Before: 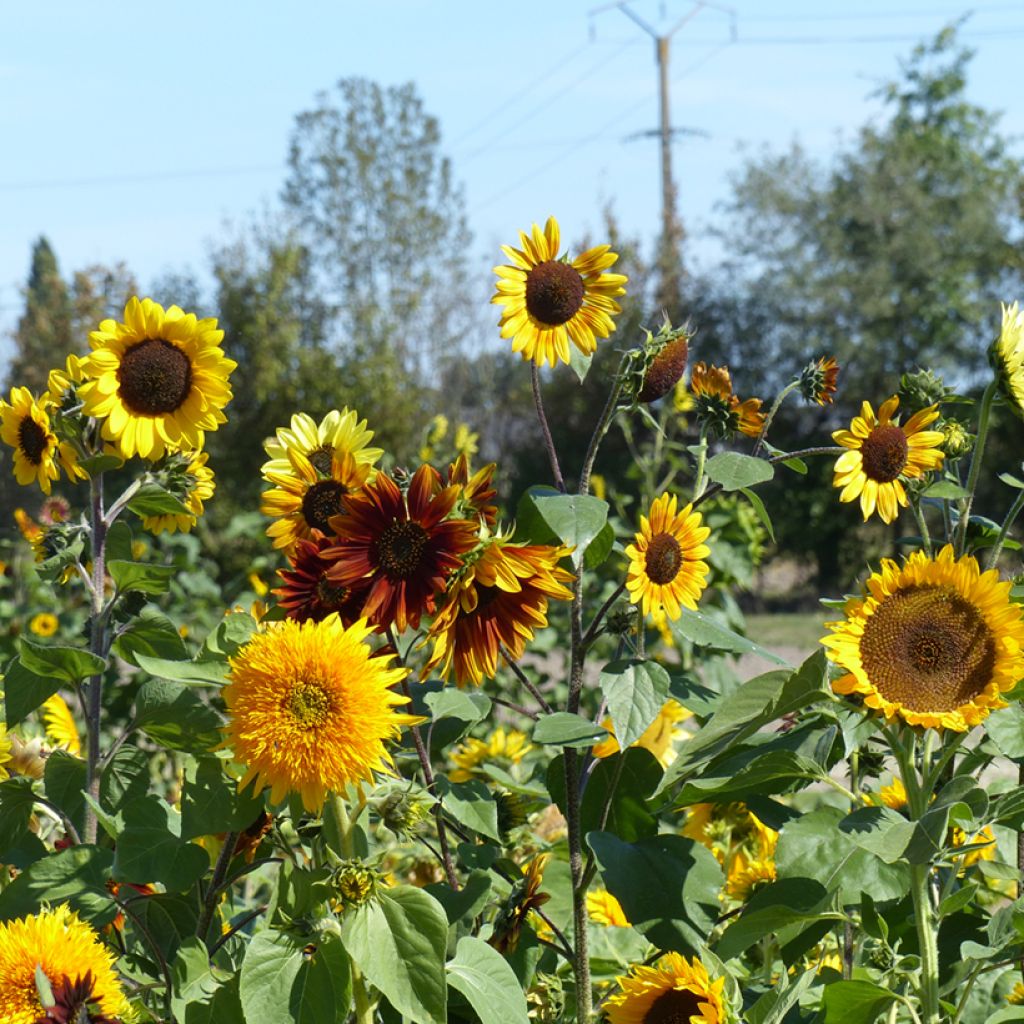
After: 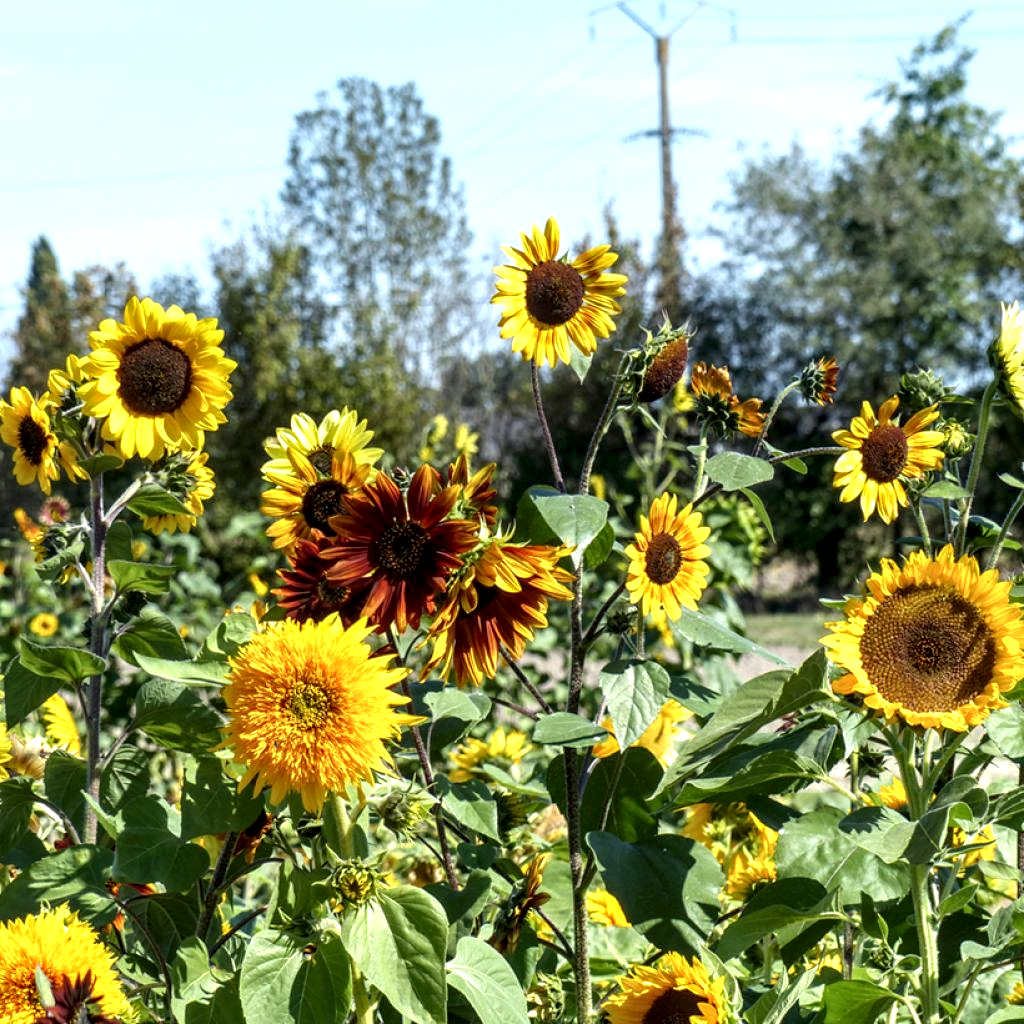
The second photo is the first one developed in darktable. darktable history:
exposure: exposure 0.402 EV, compensate exposure bias true, compensate highlight preservation false
local contrast: highlights 60%, shadows 63%, detail 160%
